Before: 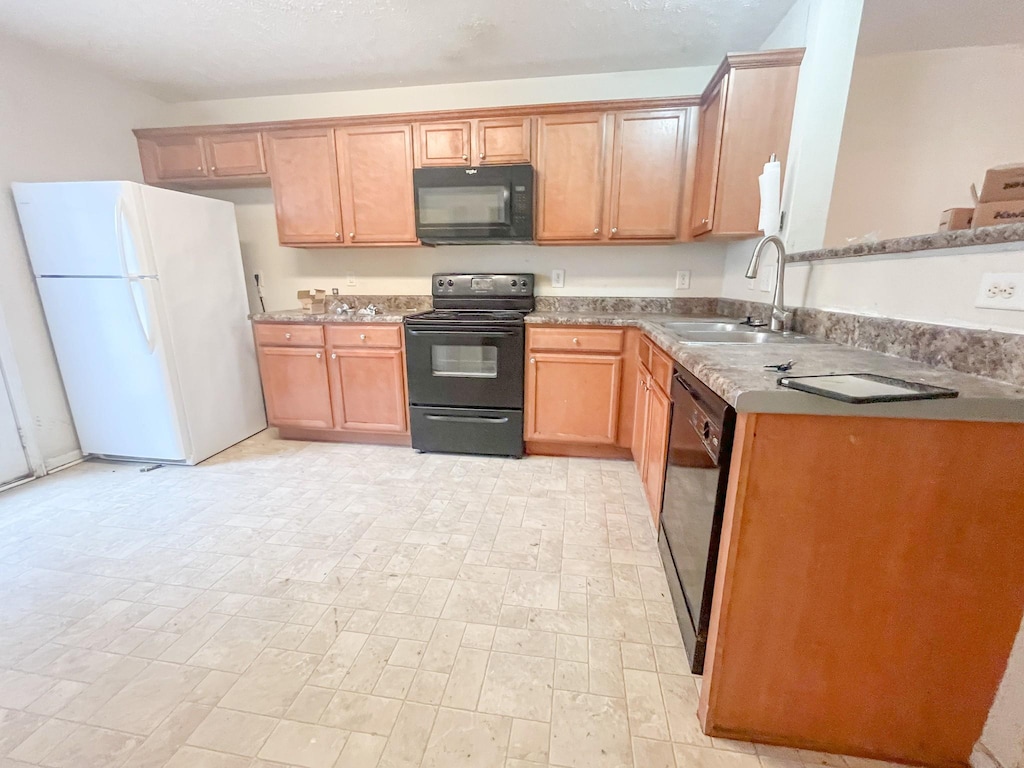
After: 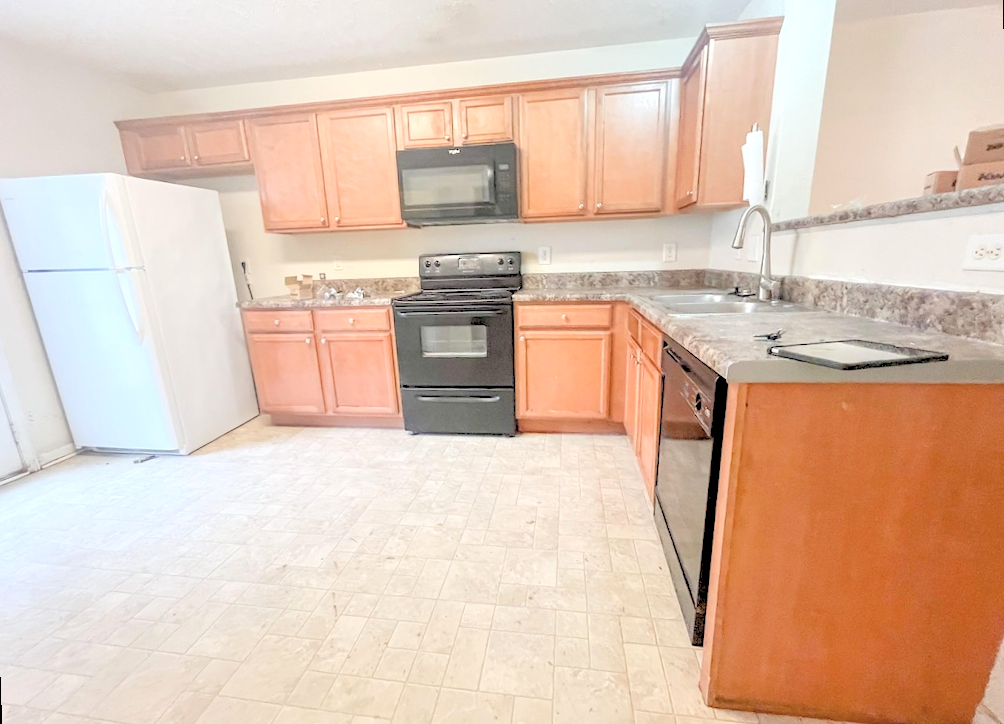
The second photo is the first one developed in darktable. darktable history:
rotate and perspective: rotation -2°, crop left 0.022, crop right 0.978, crop top 0.049, crop bottom 0.951
tone equalizer: on, module defaults
rgb levels: levels [[0.013, 0.434, 0.89], [0, 0.5, 1], [0, 0.5, 1]]
contrast brightness saturation: brightness 0.15
